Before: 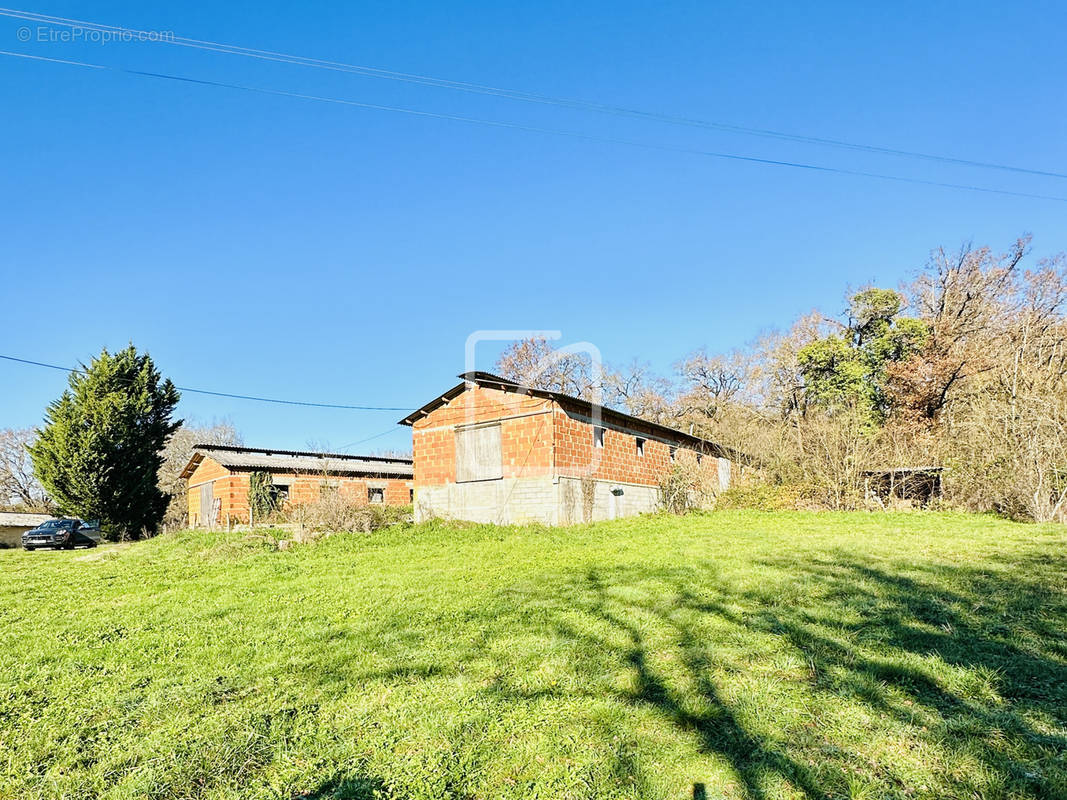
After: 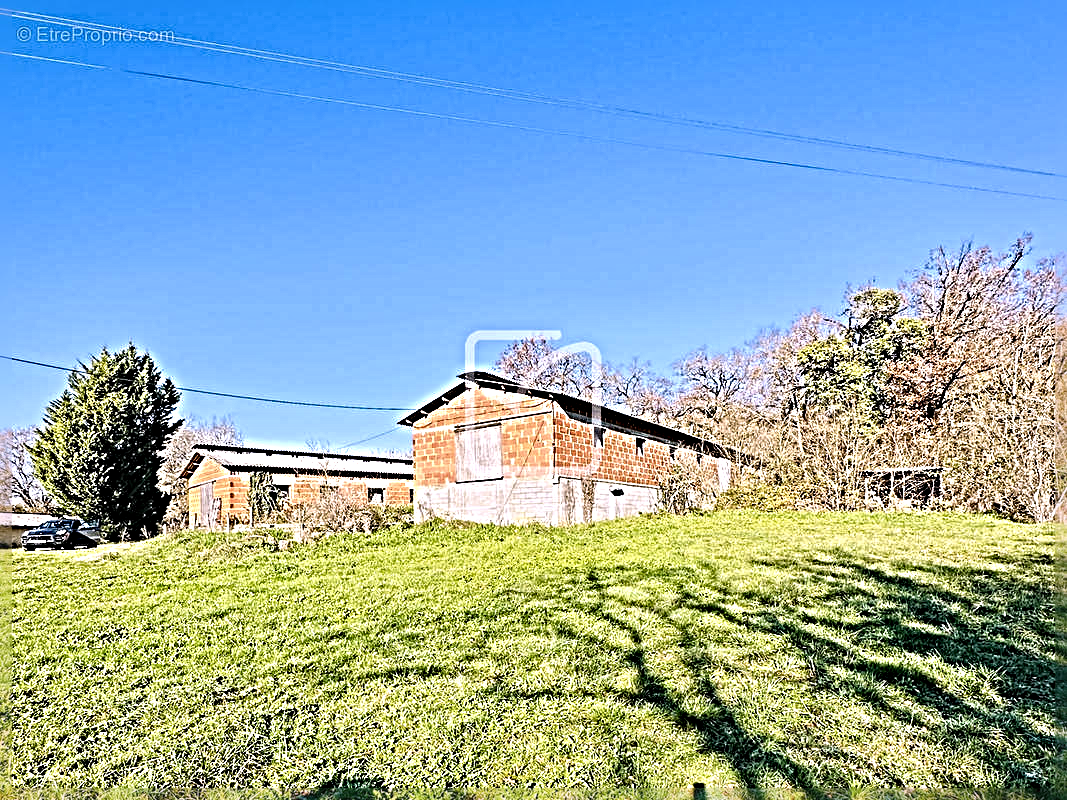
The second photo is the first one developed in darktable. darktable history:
white balance: red 1.066, blue 1.119
sharpen: radius 6.3, amount 1.8, threshold 0
